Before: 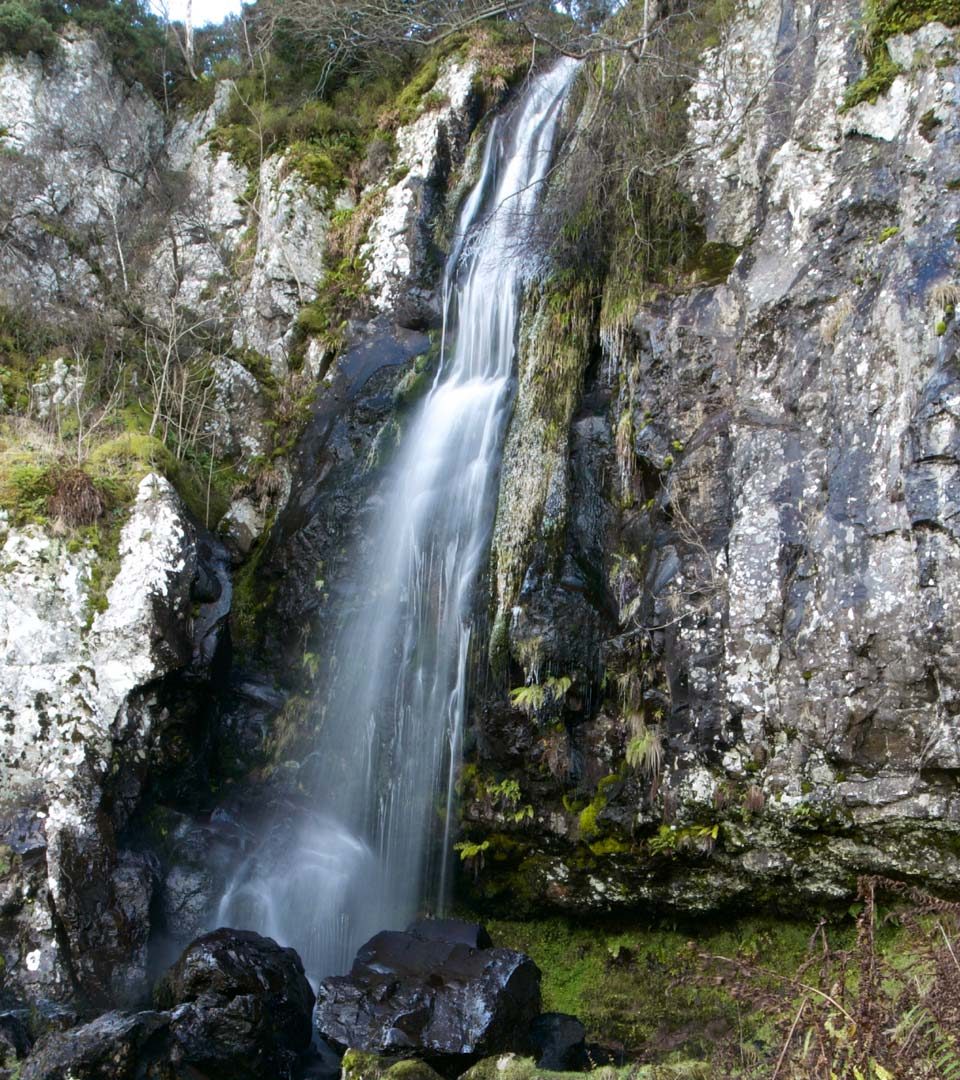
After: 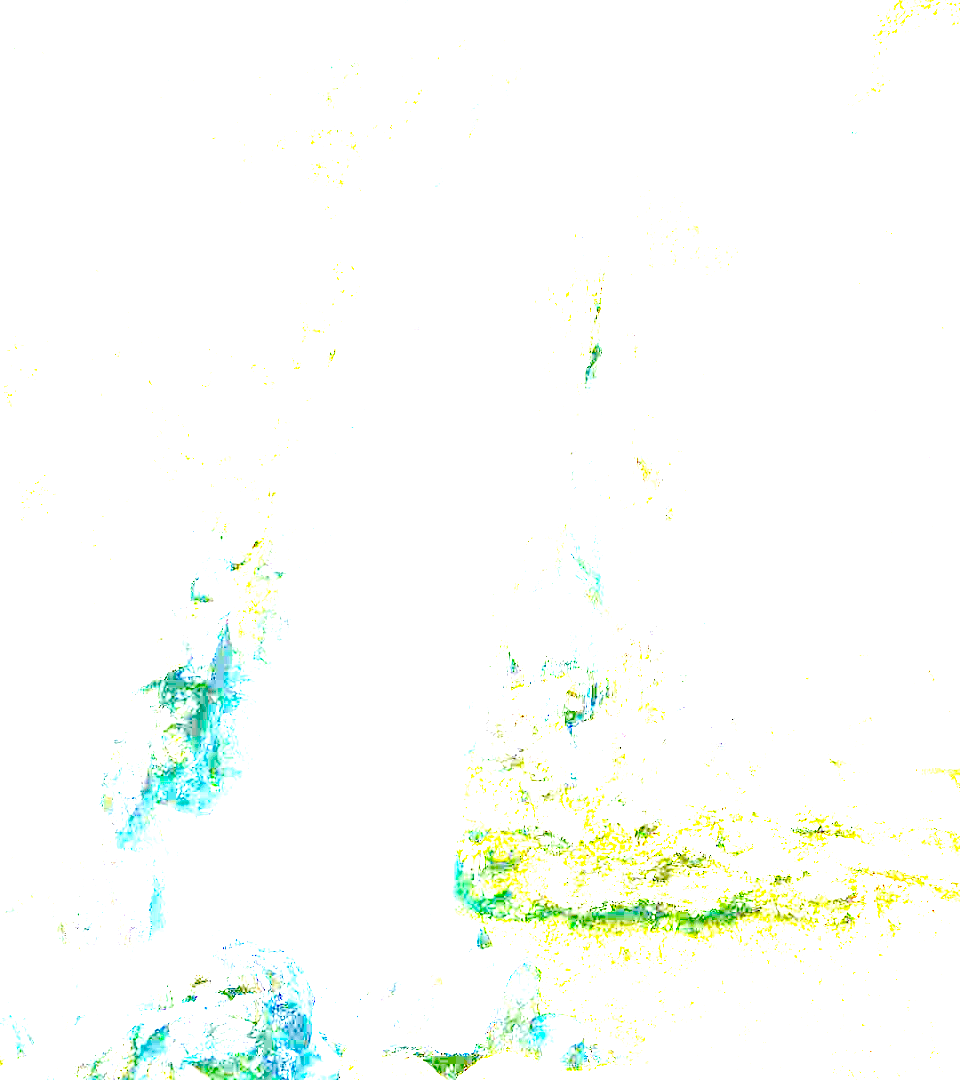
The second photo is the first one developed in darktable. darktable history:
levels: levels [0, 0.499, 1]
exposure: exposure 7.966 EV, compensate highlight preservation false
